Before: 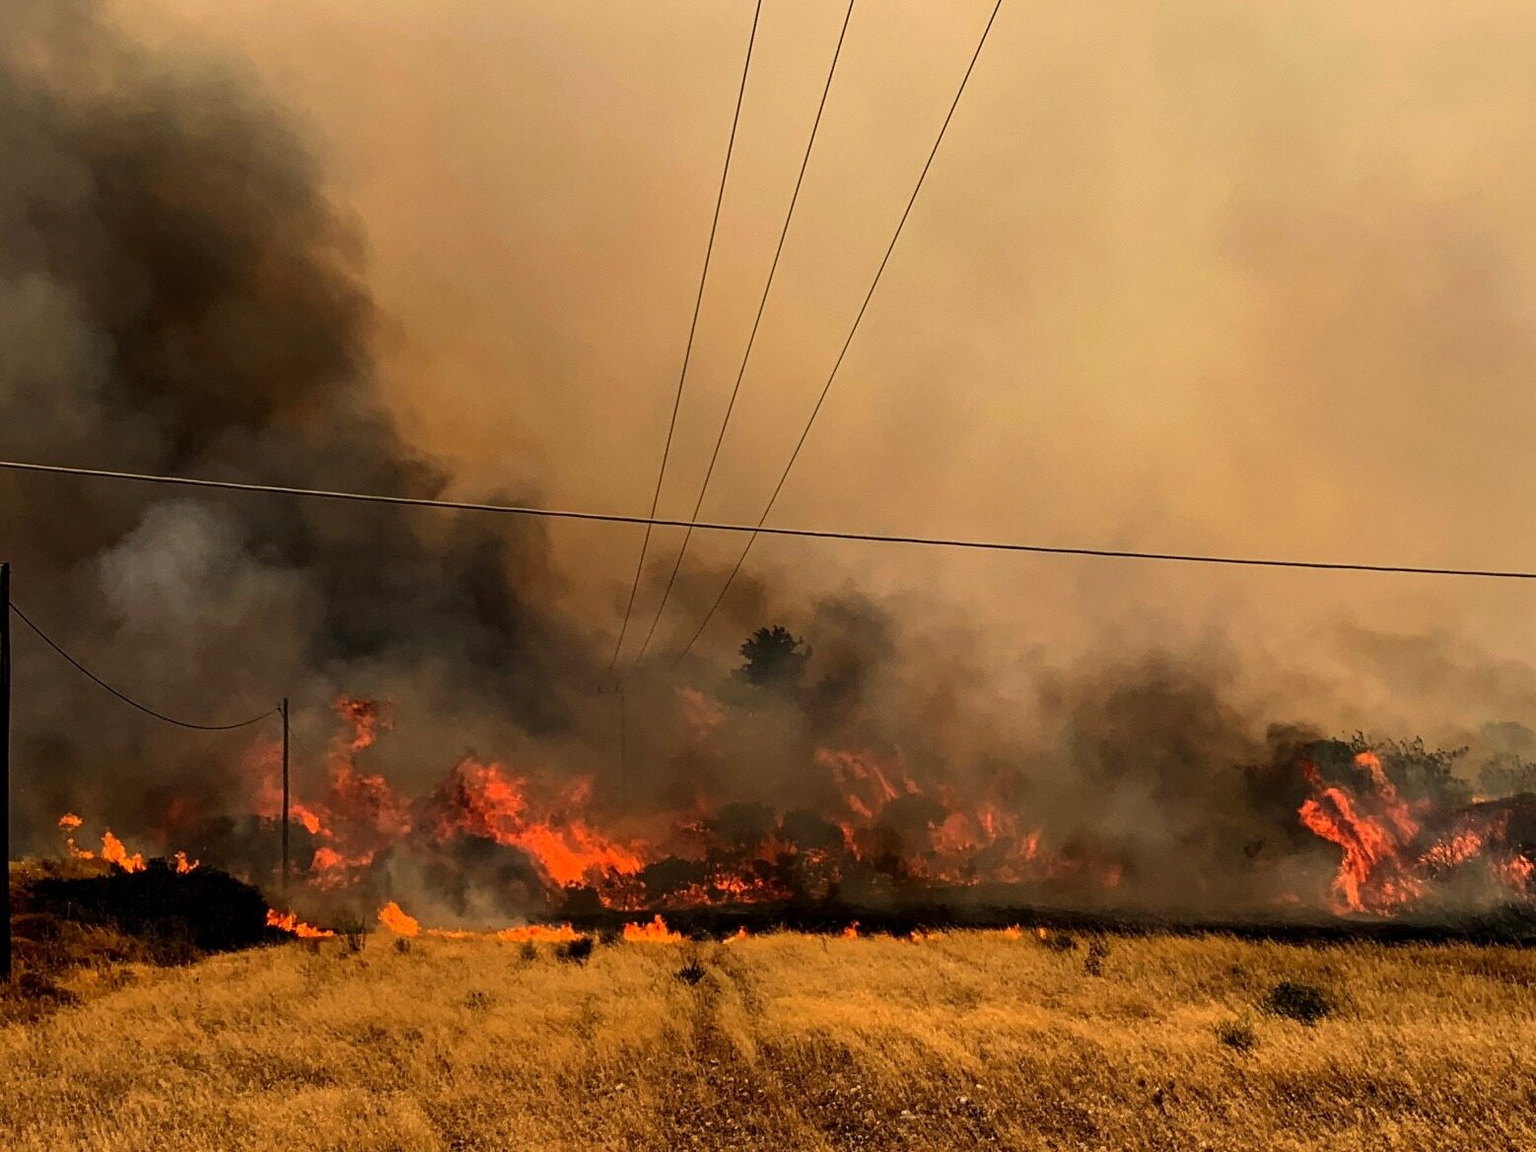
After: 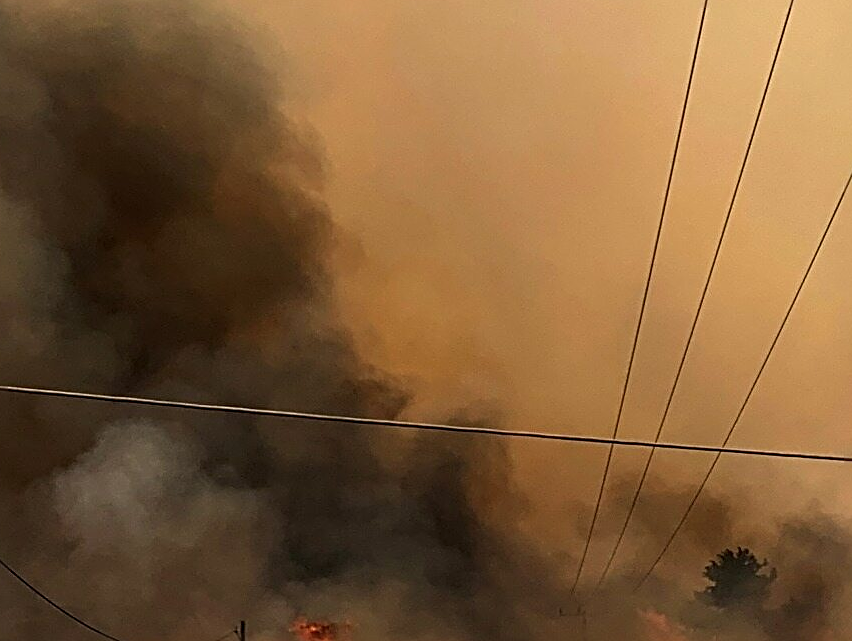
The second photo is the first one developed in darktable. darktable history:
sharpen: radius 3.119
crop and rotate: left 3.047%, top 7.509%, right 42.236%, bottom 37.598%
